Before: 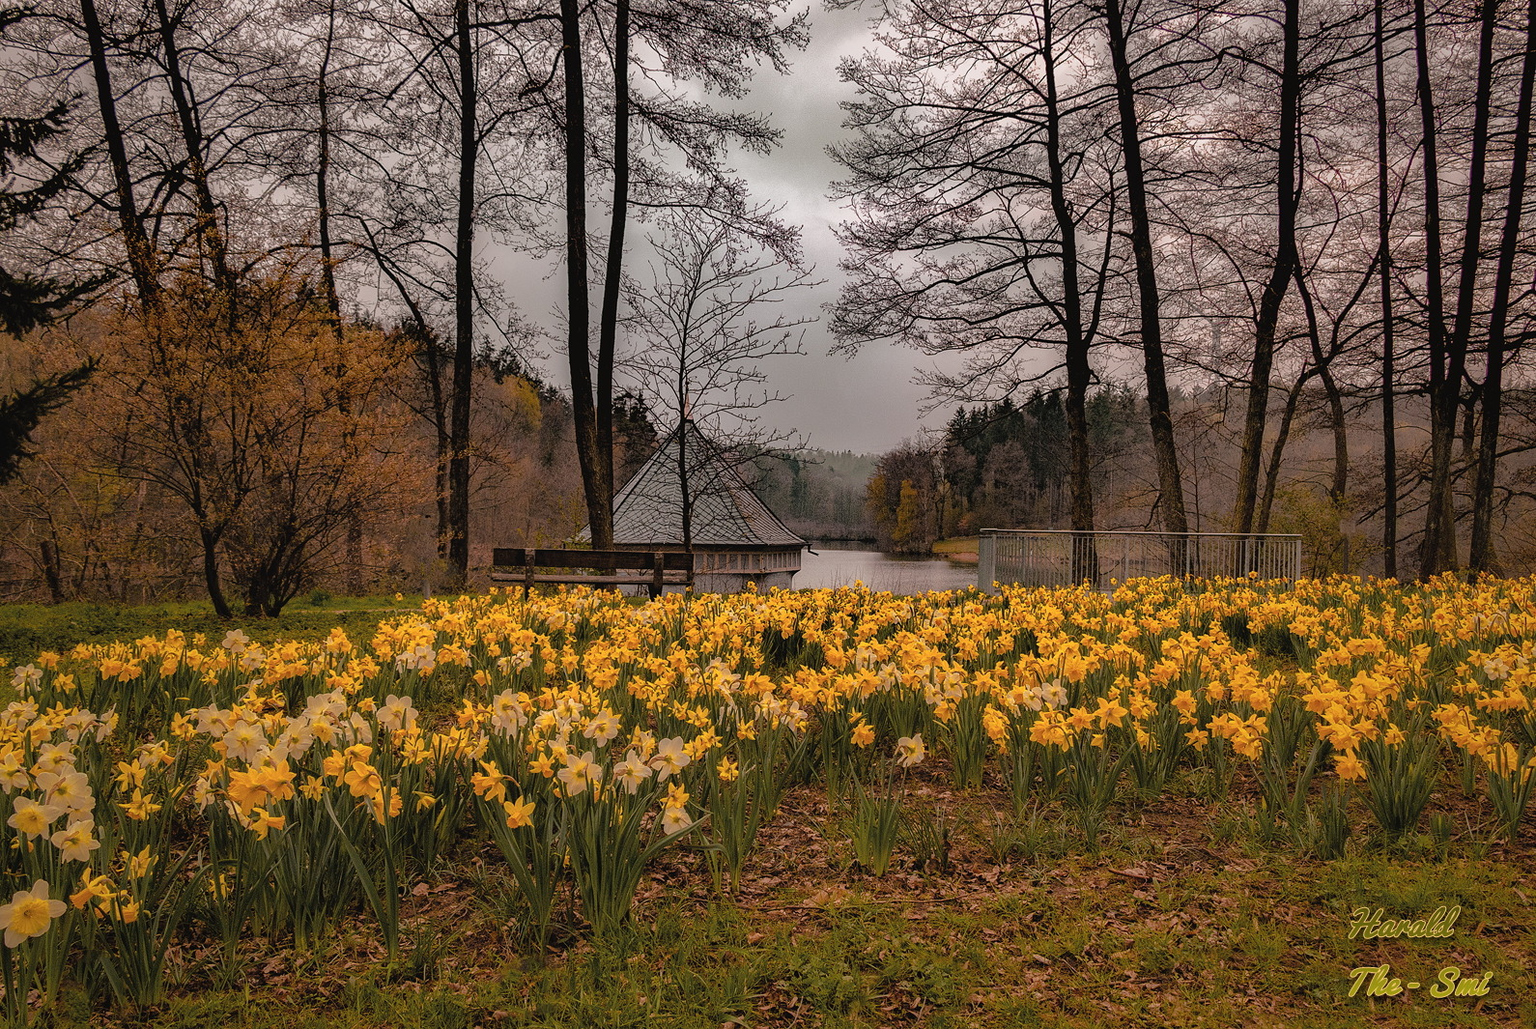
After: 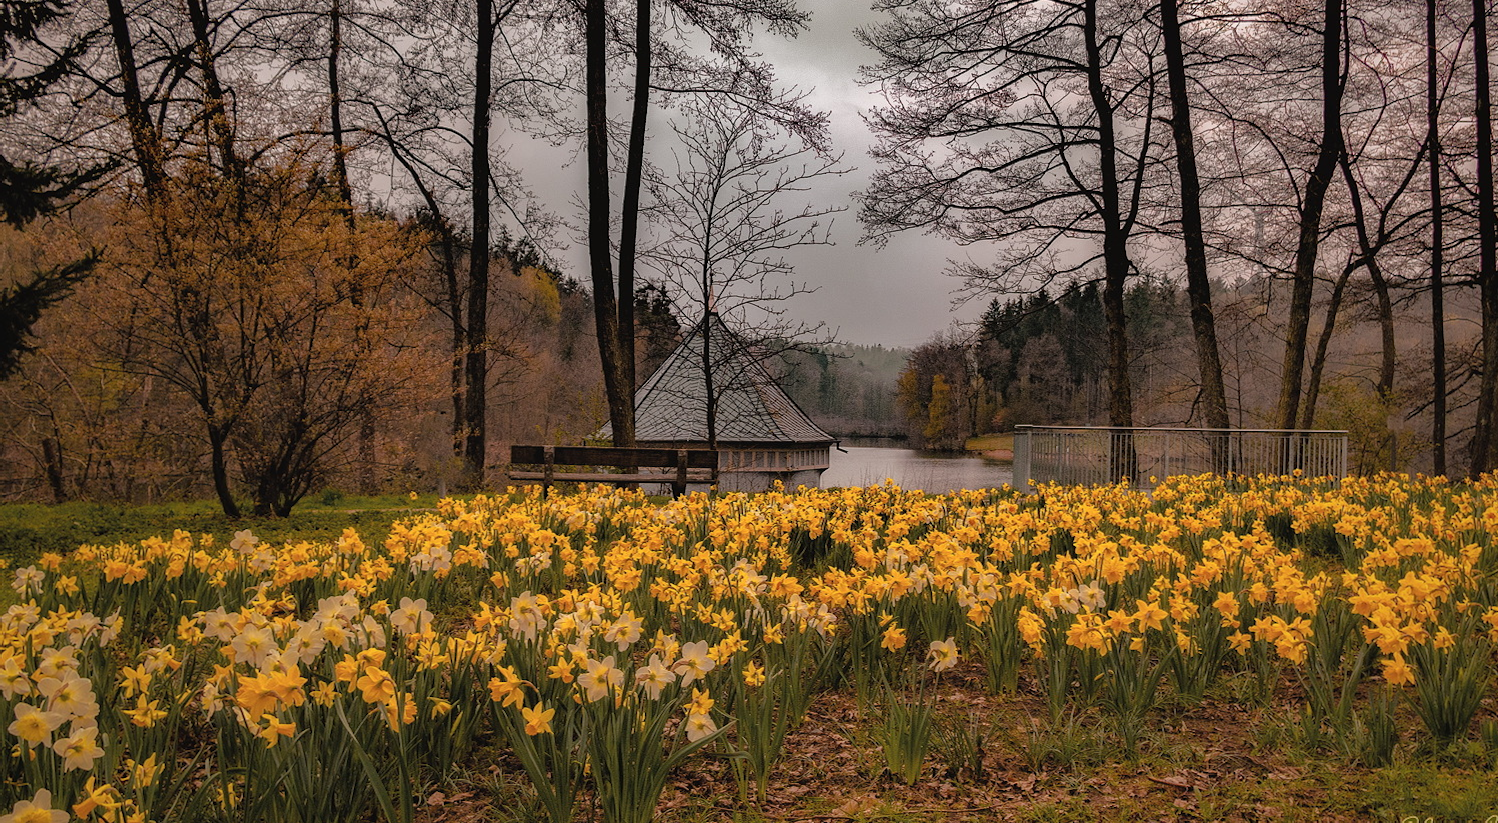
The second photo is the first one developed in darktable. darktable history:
crop and rotate: angle 0.037°, top 11.499%, right 5.824%, bottom 11.287%
